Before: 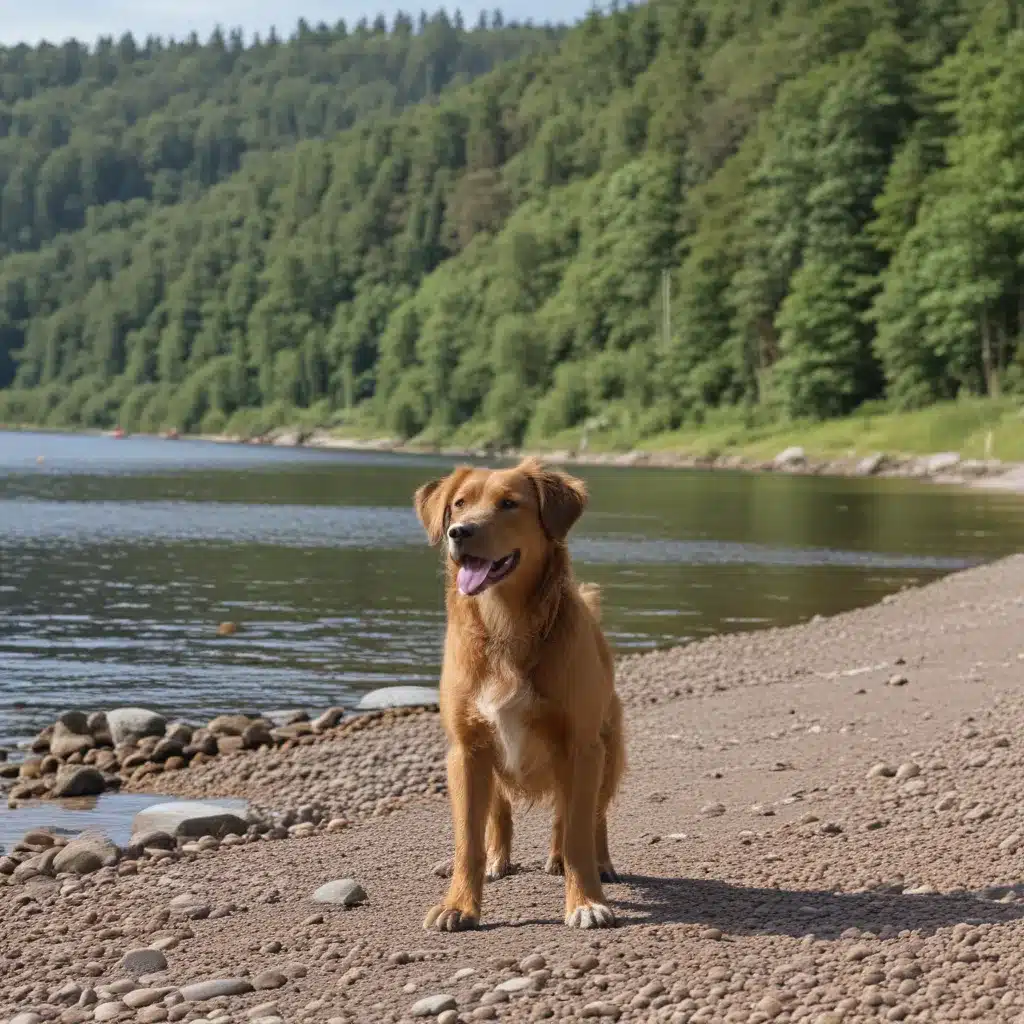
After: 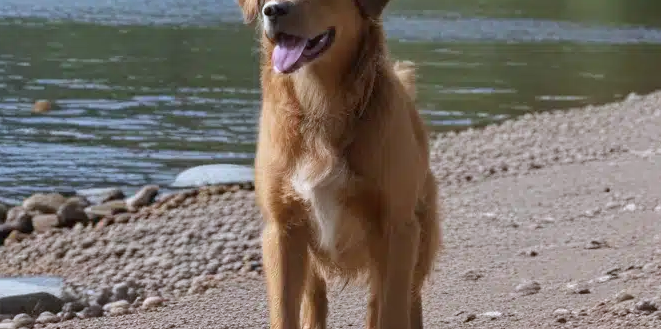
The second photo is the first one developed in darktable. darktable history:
crop: left 18.136%, top 50.978%, right 17.271%, bottom 16.822%
color calibration: gray › normalize channels true, x 0.37, y 0.382, temperature 4309.77 K, gamut compression 0.029
